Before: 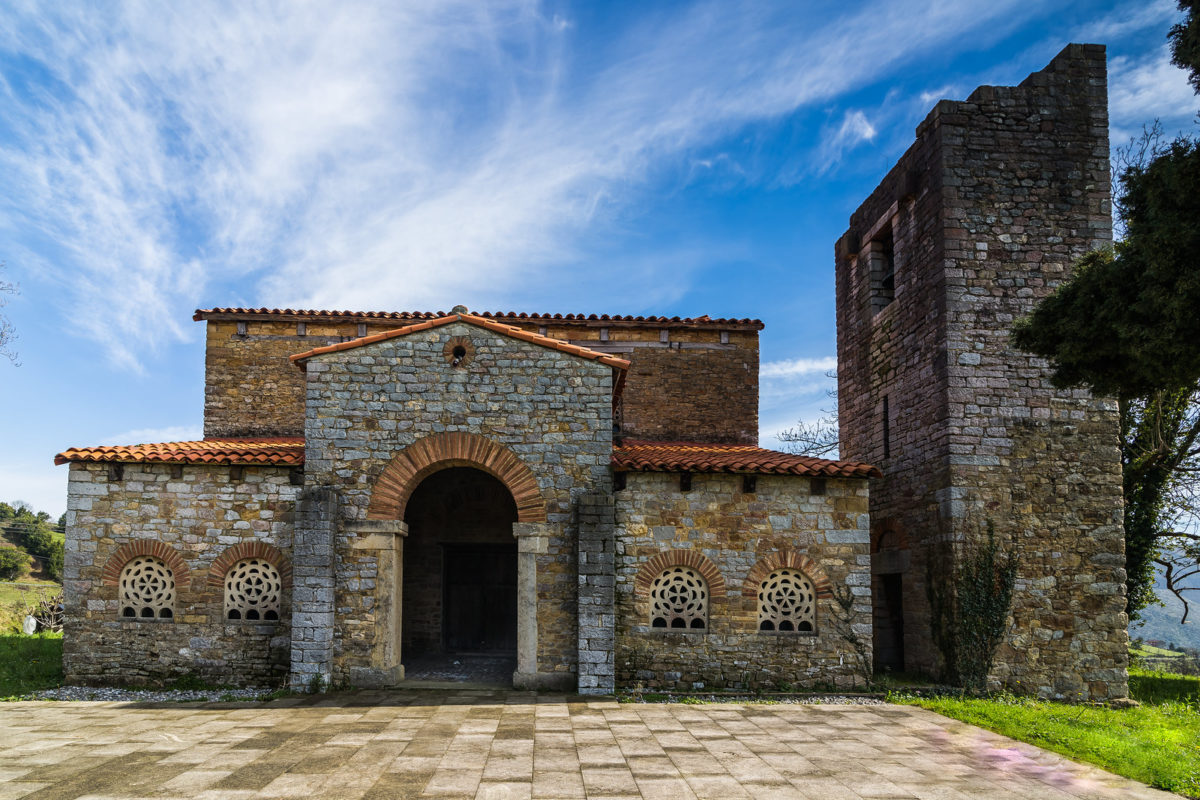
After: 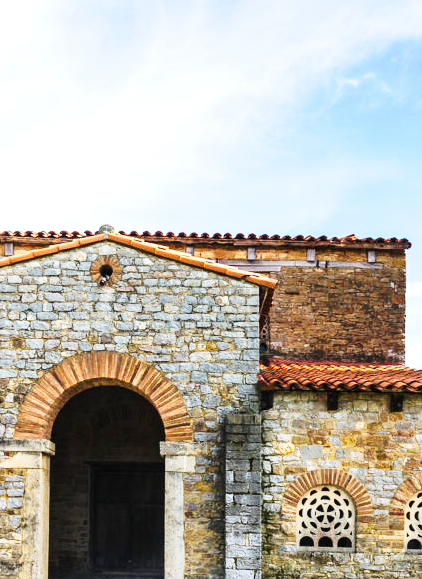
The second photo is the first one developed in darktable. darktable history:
tone curve: curves: ch0 [(0, 0) (0.003, 0.003) (0.011, 0.013) (0.025, 0.029) (0.044, 0.052) (0.069, 0.082) (0.1, 0.118) (0.136, 0.161) (0.177, 0.21) (0.224, 0.27) (0.277, 0.38) (0.335, 0.49) (0.399, 0.594) (0.468, 0.692) (0.543, 0.794) (0.623, 0.857) (0.709, 0.919) (0.801, 0.955) (0.898, 0.978) (1, 1)], preserve colors none
crop and rotate: left 29.476%, top 10.214%, right 35.32%, bottom 17.333%
exposure: exposure 0.766 EV, compensate highlight preservation false
